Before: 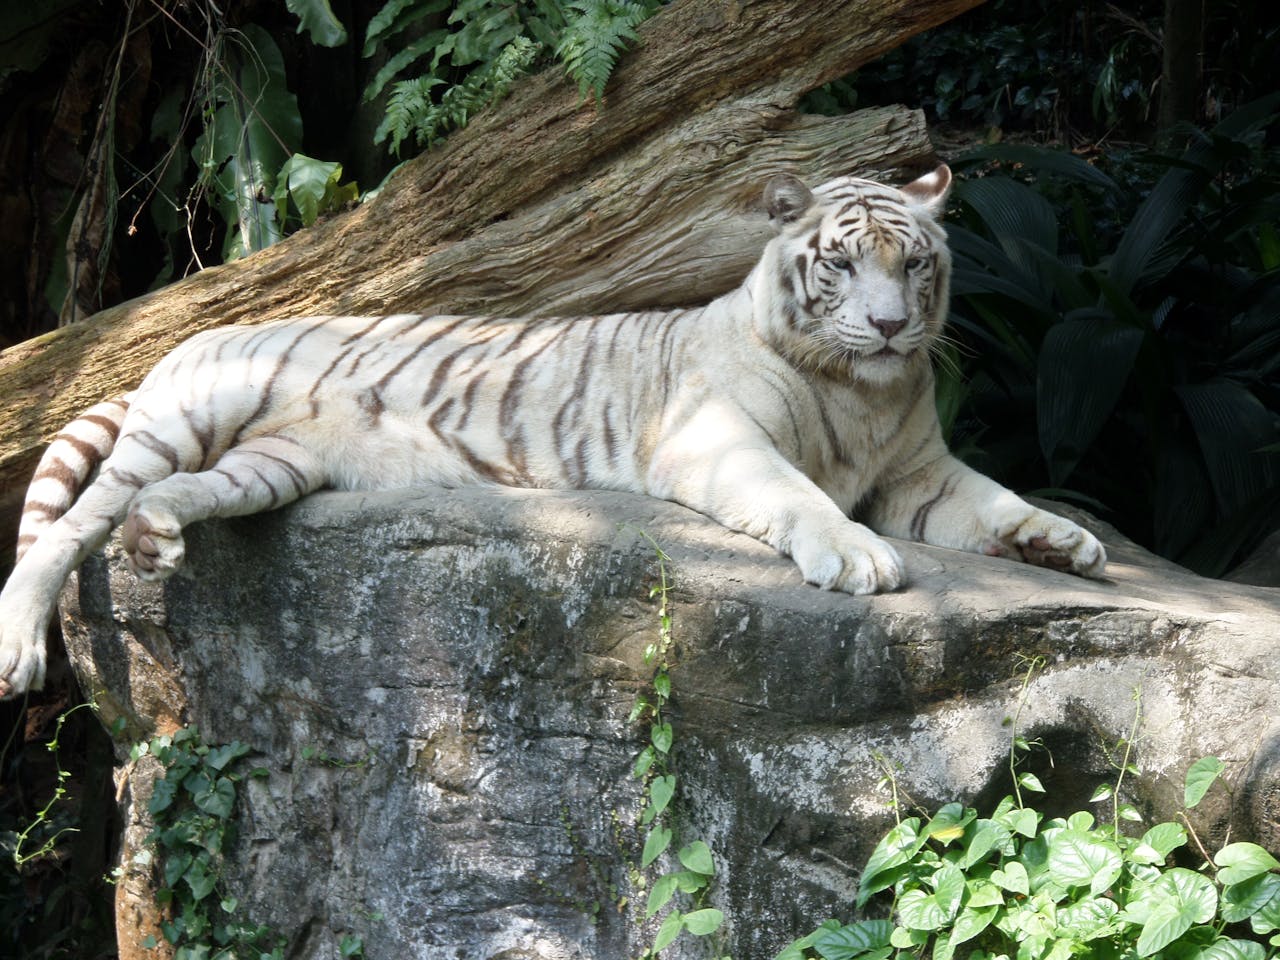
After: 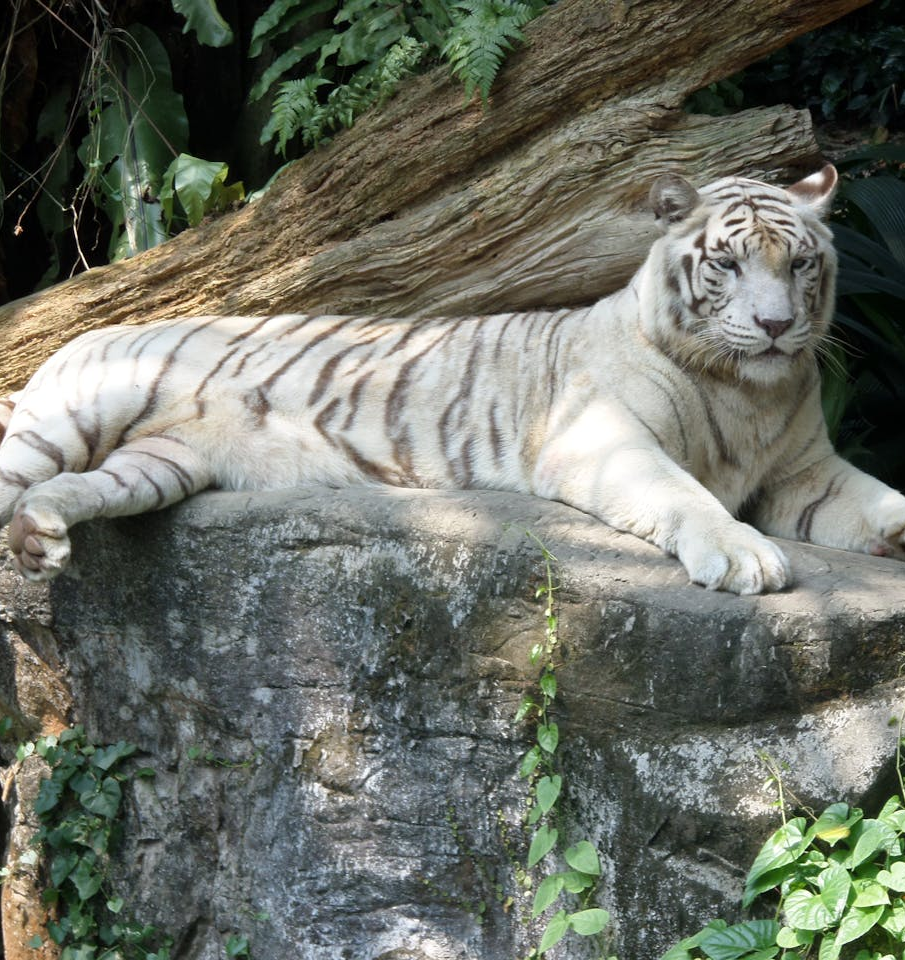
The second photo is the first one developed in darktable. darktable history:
crop and rotate: left 8.927%, right 20.3%
